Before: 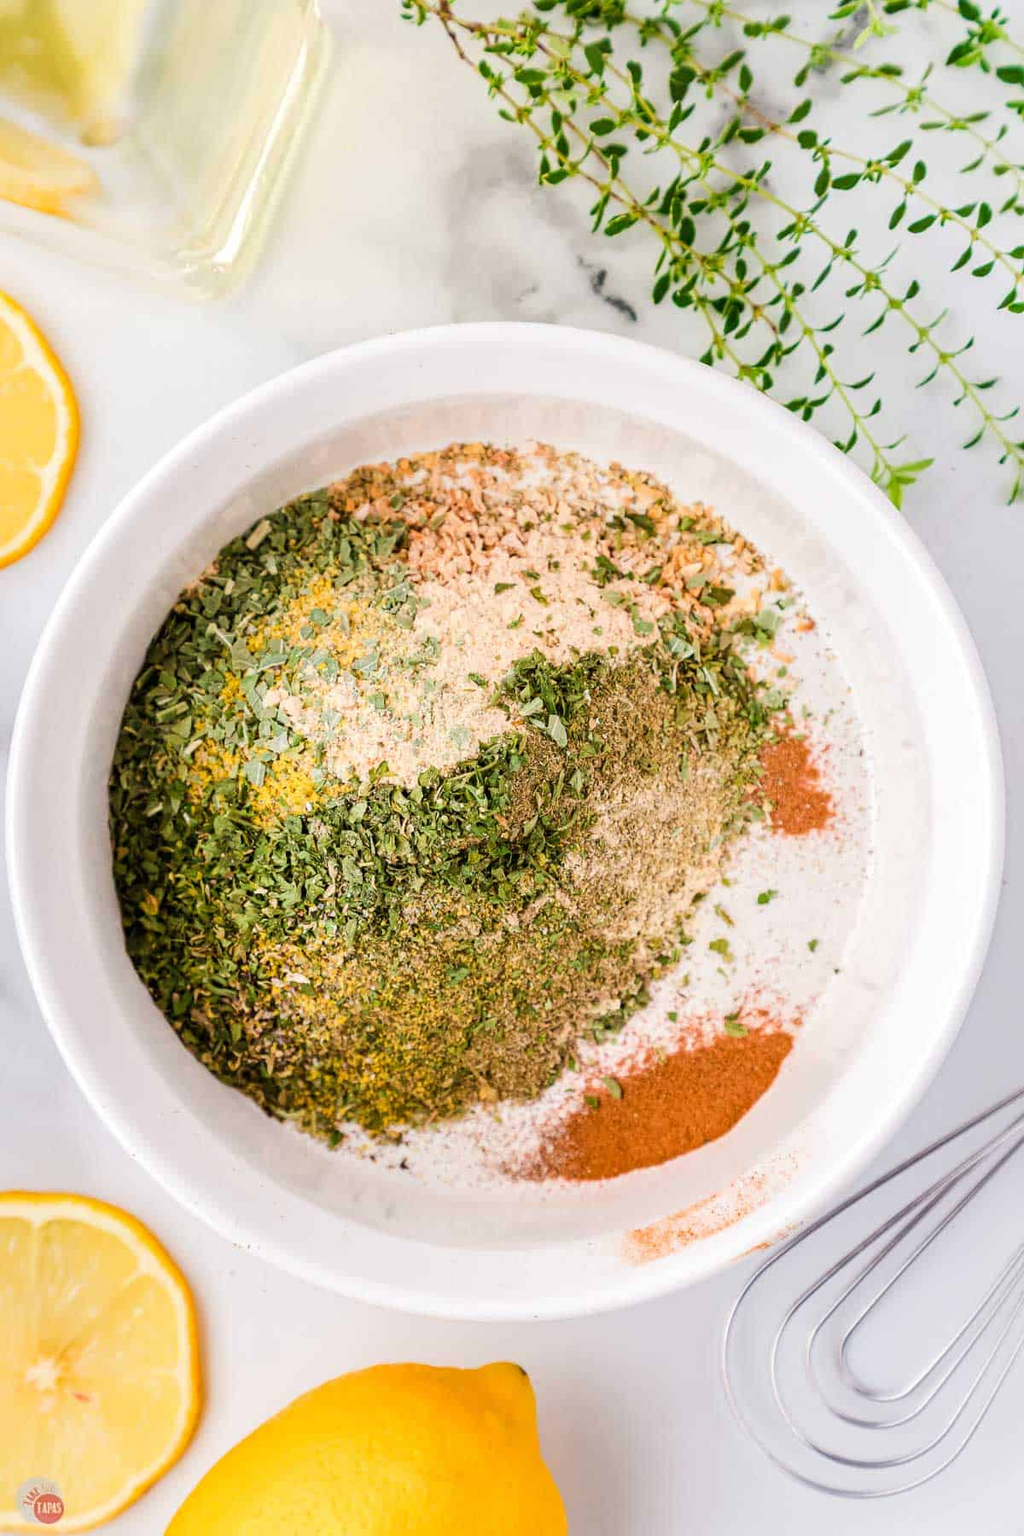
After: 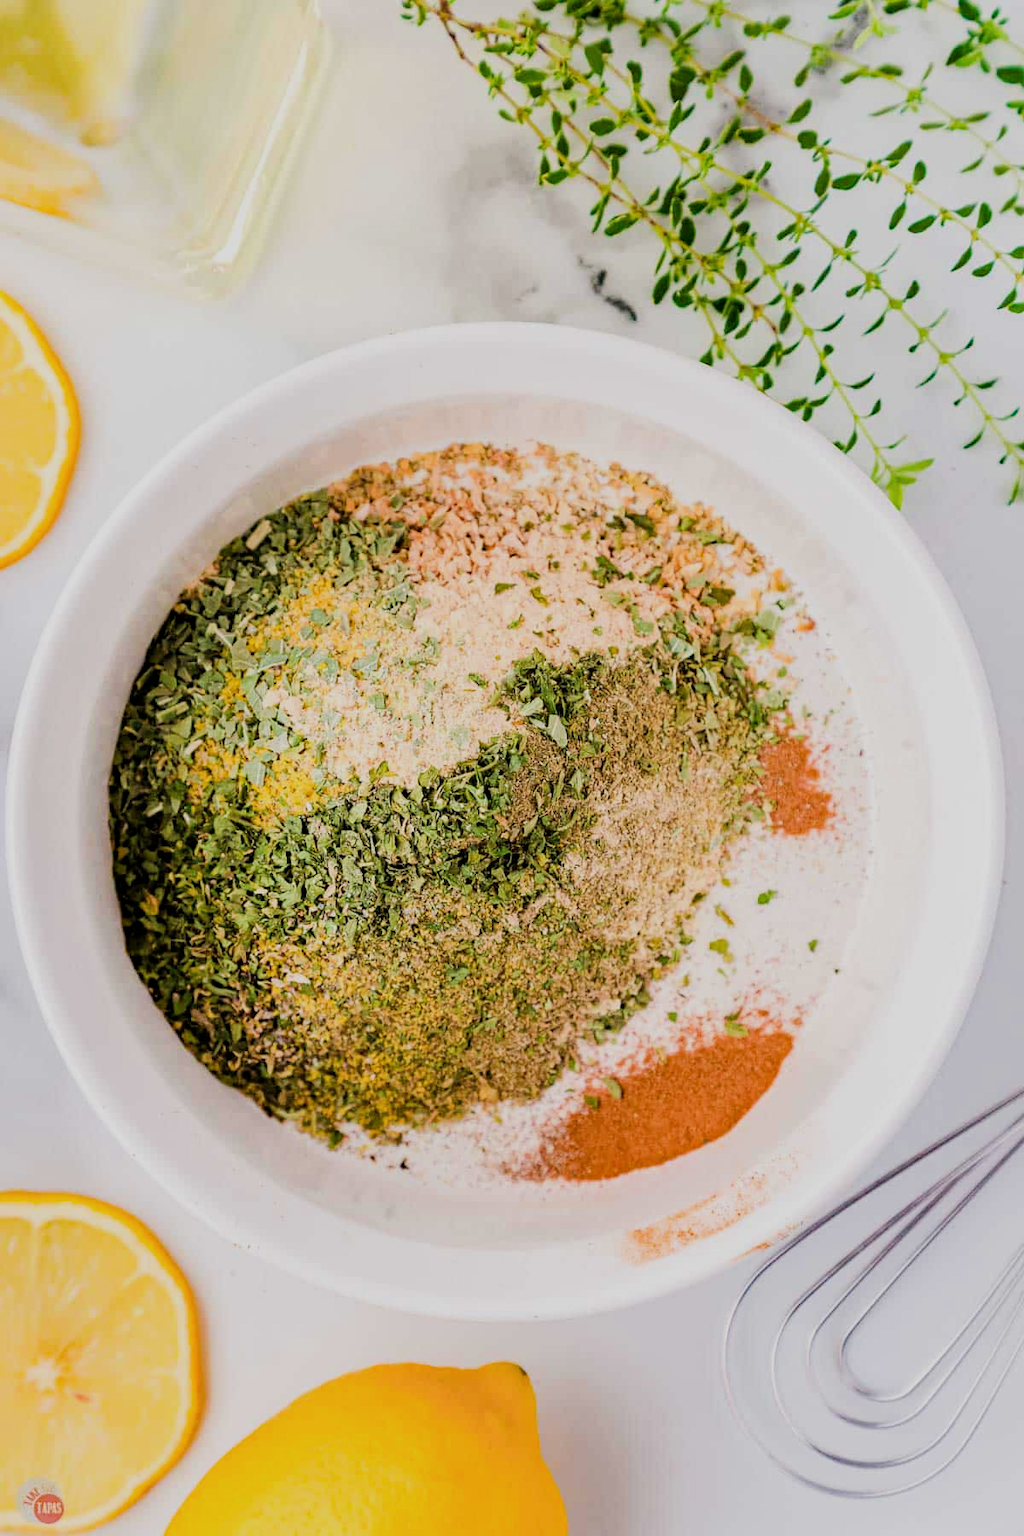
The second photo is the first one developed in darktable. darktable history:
filmic rgb: black relative exposure -7.65 EV, white relative exposure 4.56 EV, hardness 3.61
haze removal: strength 0.301, distance 0.243, compatibility mode true, adaptive false
shadows and highlights: shadows -9.07, white point adjustment 1.43, highlights 11.66
